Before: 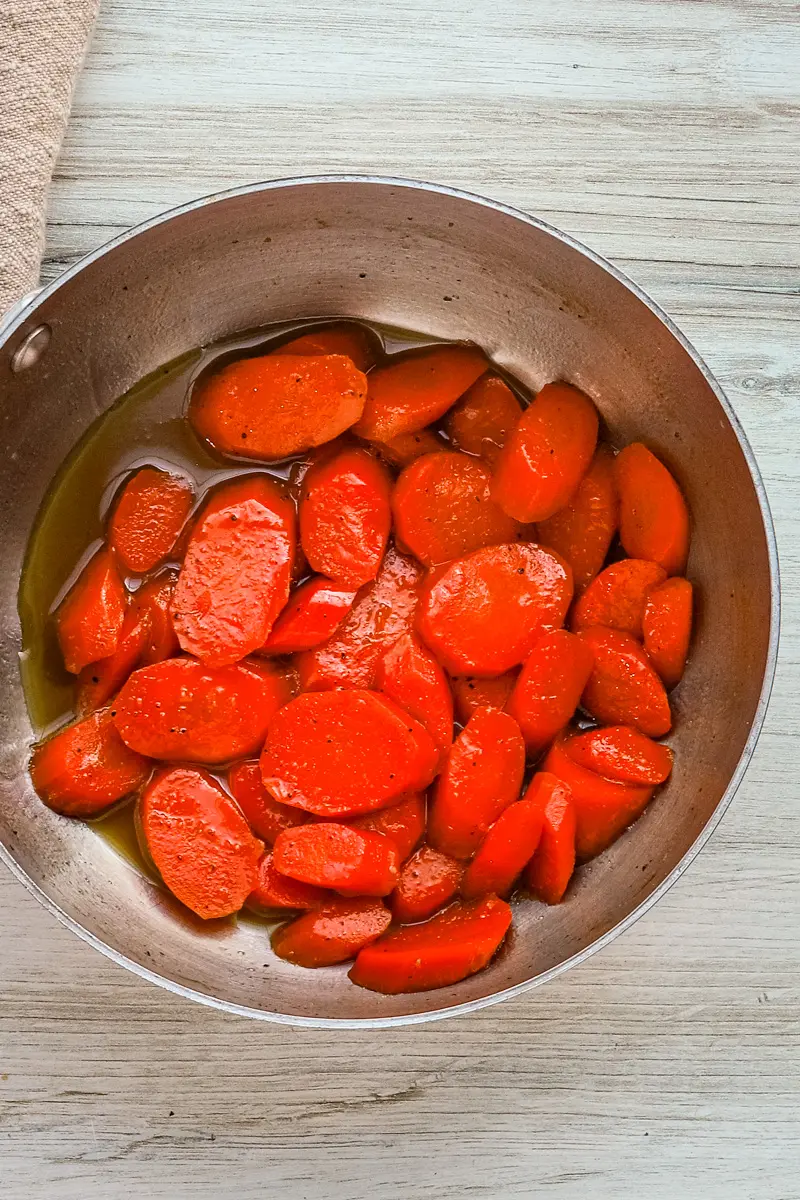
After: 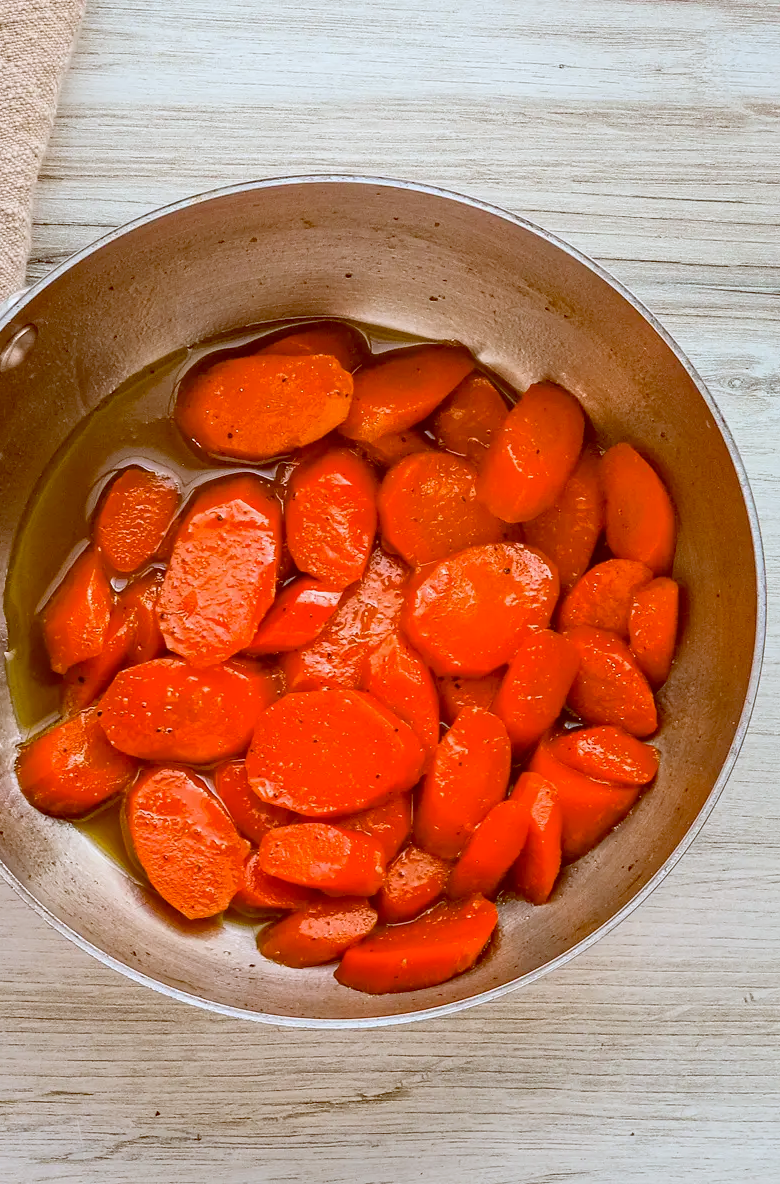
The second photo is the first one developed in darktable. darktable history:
crop and rotate: left 1.774%, right 0.633%, bottom 1.28%
color balance: lift [1, 1.011, 0.999, 0.989], gamma [1.109, 1.045, 1.039, 0.955], gain [0.917, 0.936, 0.952, 1.064], contrast 2.32%, contrast fulcrum 19%, output saturation 101%
